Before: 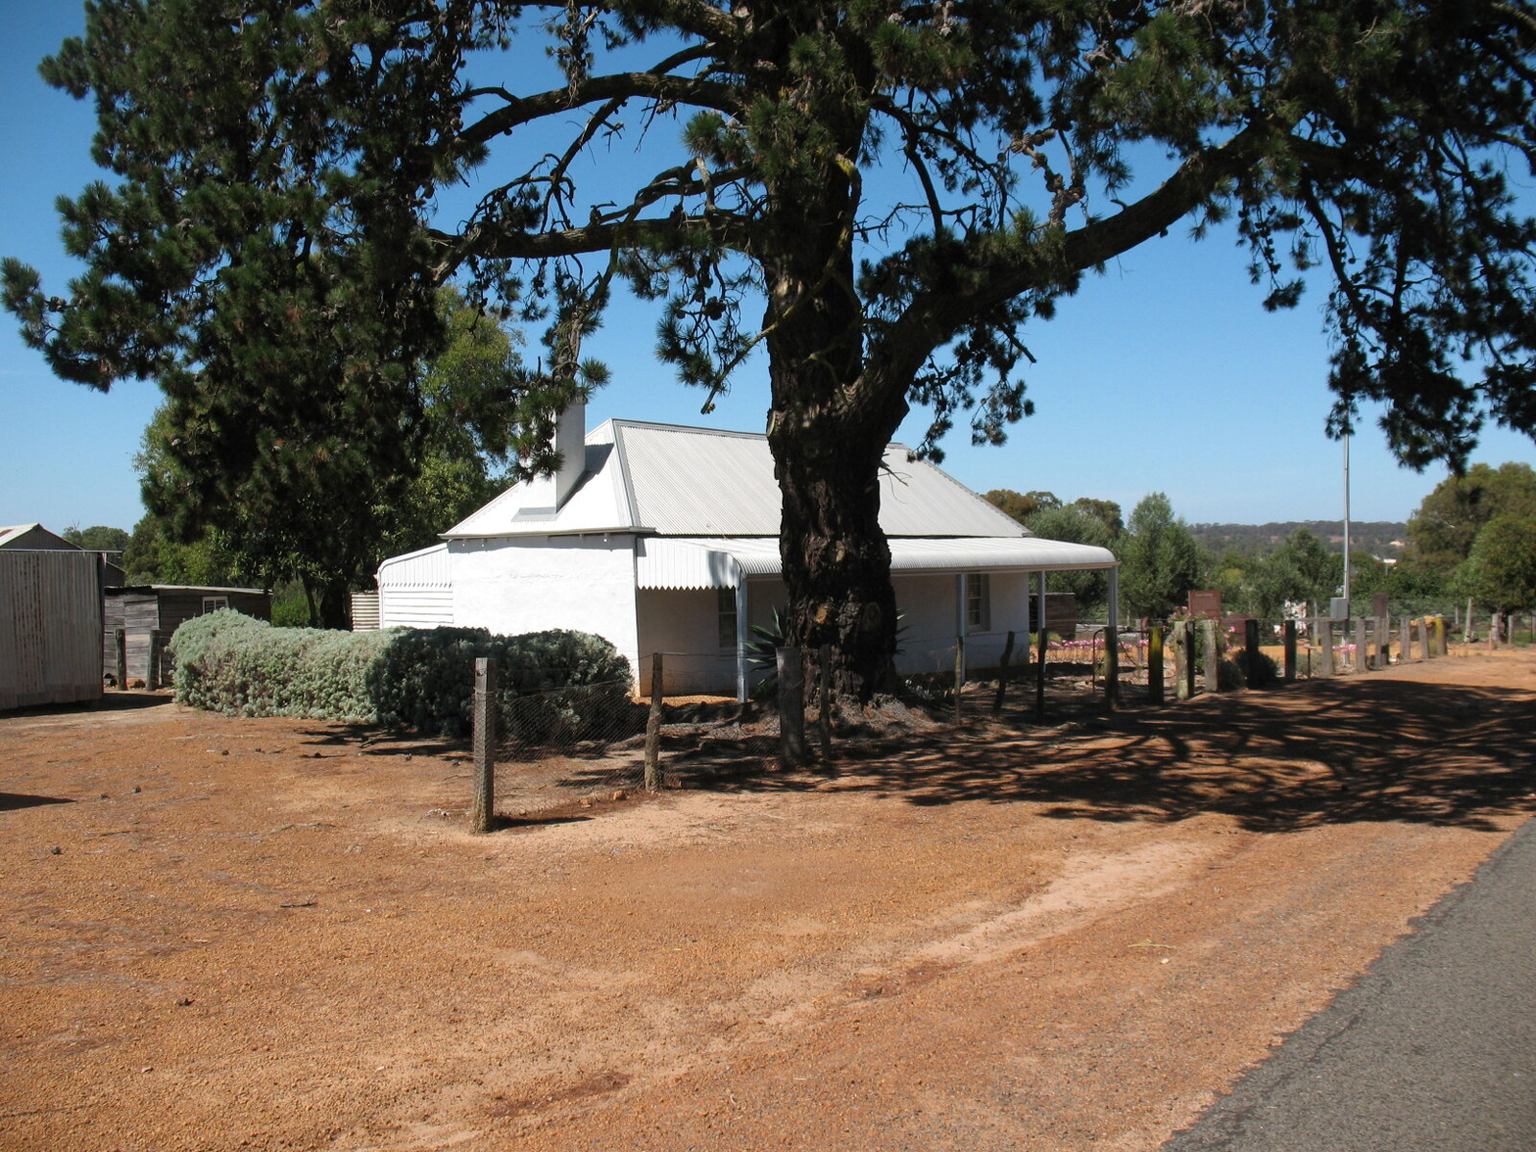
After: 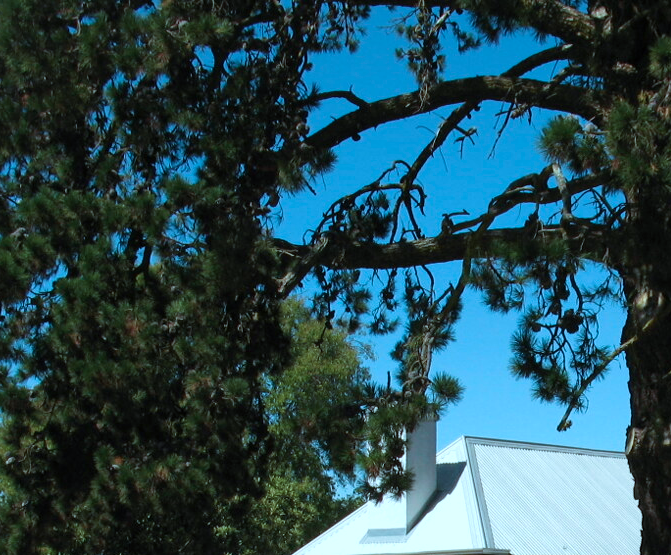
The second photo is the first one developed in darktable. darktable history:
crop and rotate: left 10.817%, top 0.062%, right 47.194%, bottom 53.626%
color correction: highlights a* -11.71, highlights b* -15.58
velvia: on, module defaults
